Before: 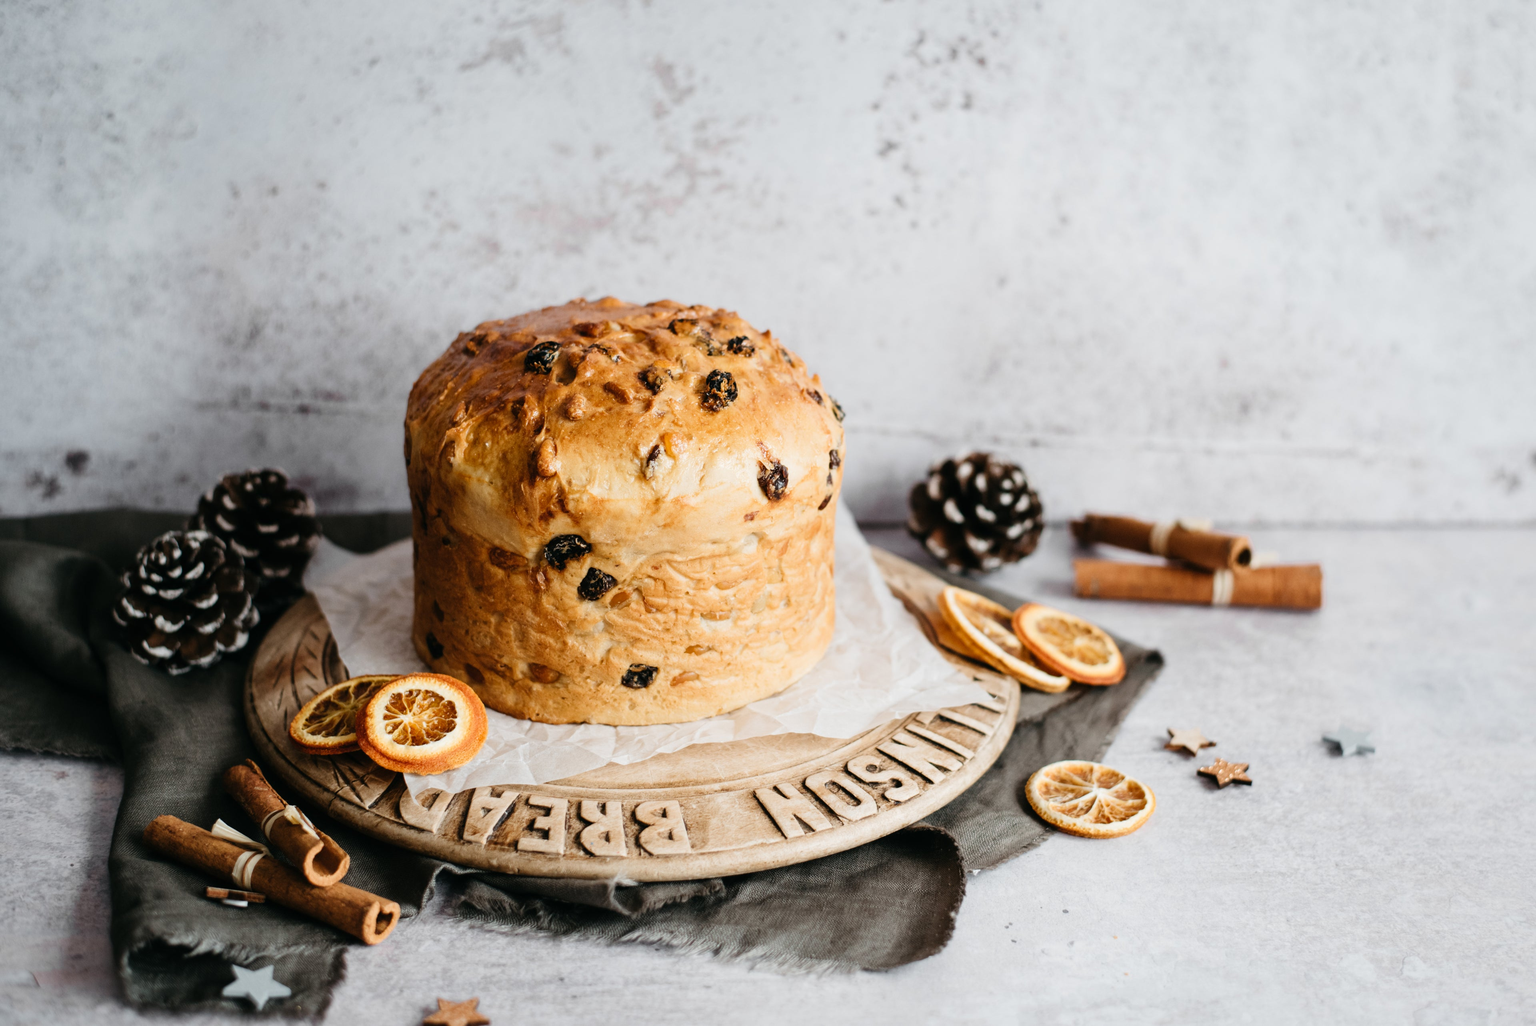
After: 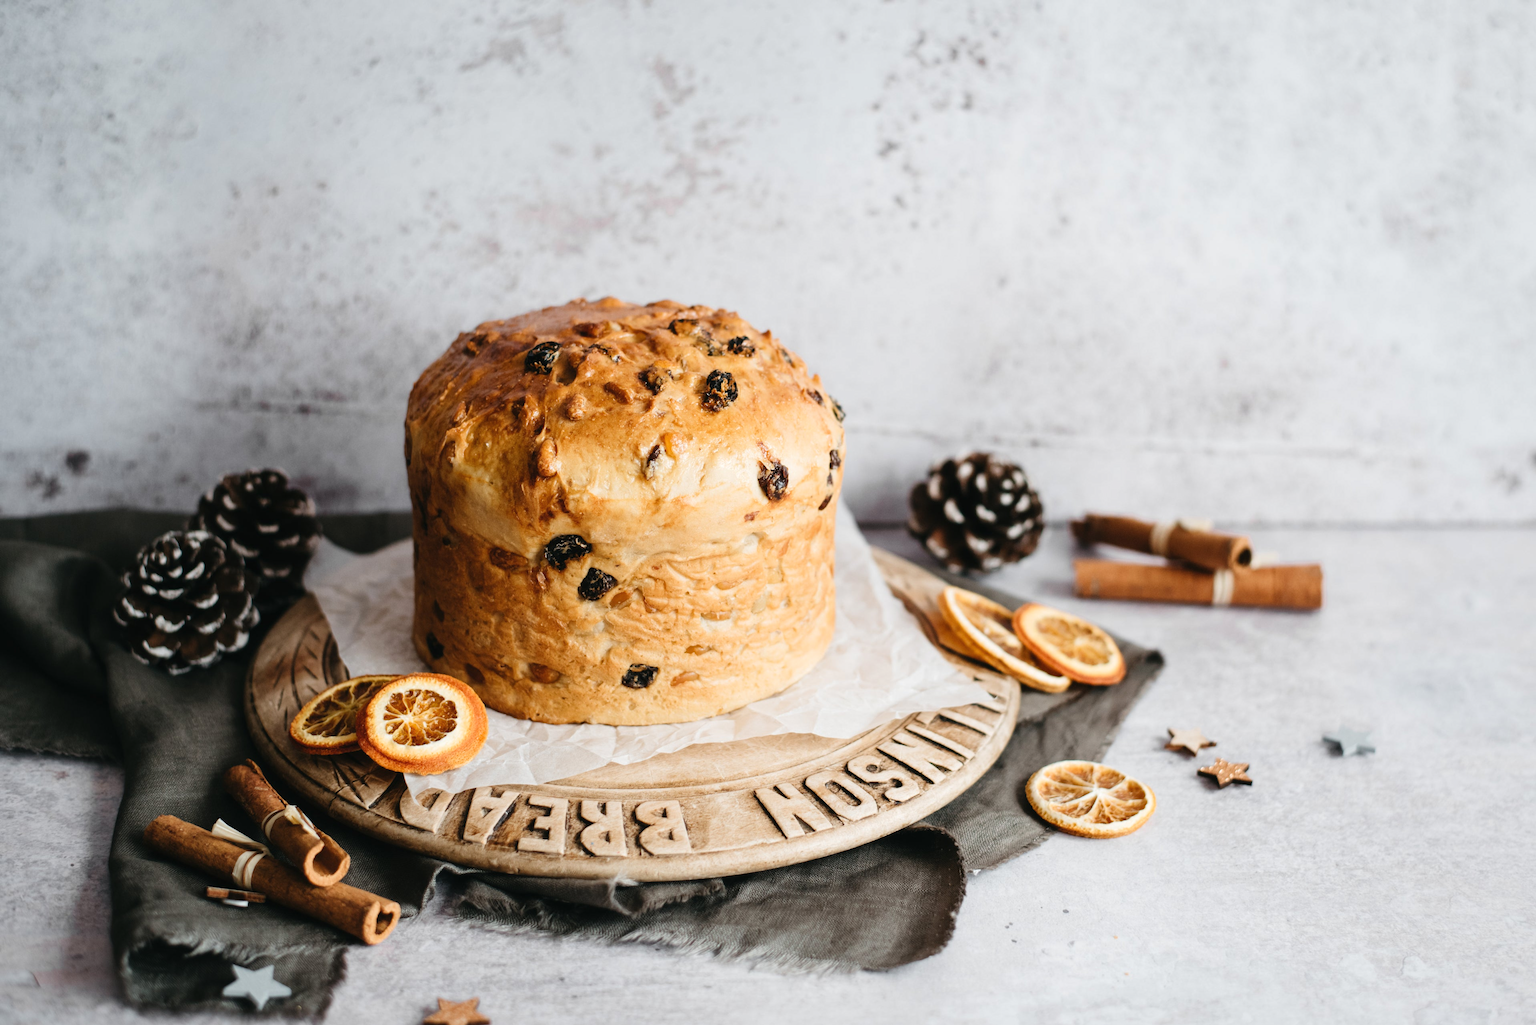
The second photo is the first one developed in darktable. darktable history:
exposure: black level correction -0.001, exposure 0.08 EV, compensate exposure bias true, compensate highlight preservation false
